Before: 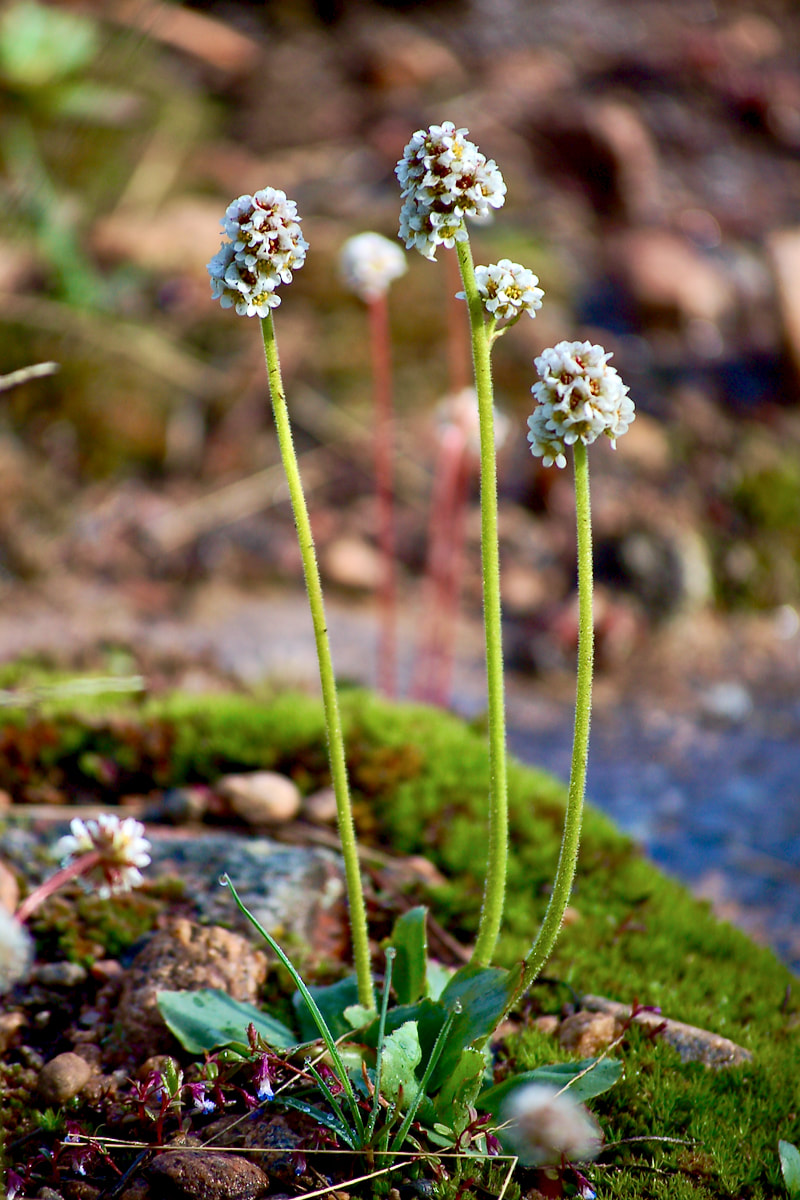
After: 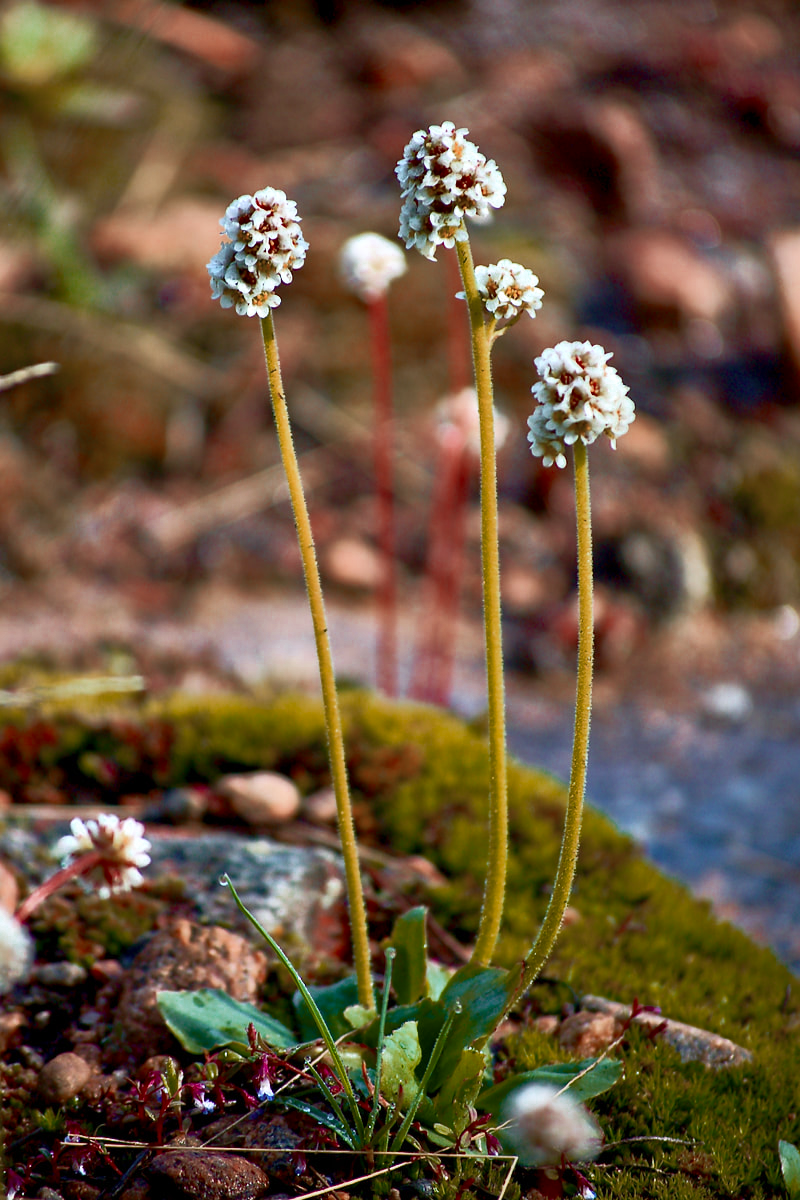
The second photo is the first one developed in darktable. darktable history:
color zones: curves: ch0 [(0, 0.299) (0.25, 0.383) (0.456, 0.352) (0.736, 0.571)]; ch1 [(0, 0.63) (0.151, 0.568) (0.254, 0.416) (0.47, 0.558) (0.732, 0.37) (0.909, 0.492)]; ch2 [(0.004, 0.604) (0.158, 0.443) (0.257, 0.403) (0.761, 0.468)]
base curve: curves: ch0 [(0, 0) (0.257, 0.25) (0.482, 0.586) (0.757, 0.871) (1, 1)]
